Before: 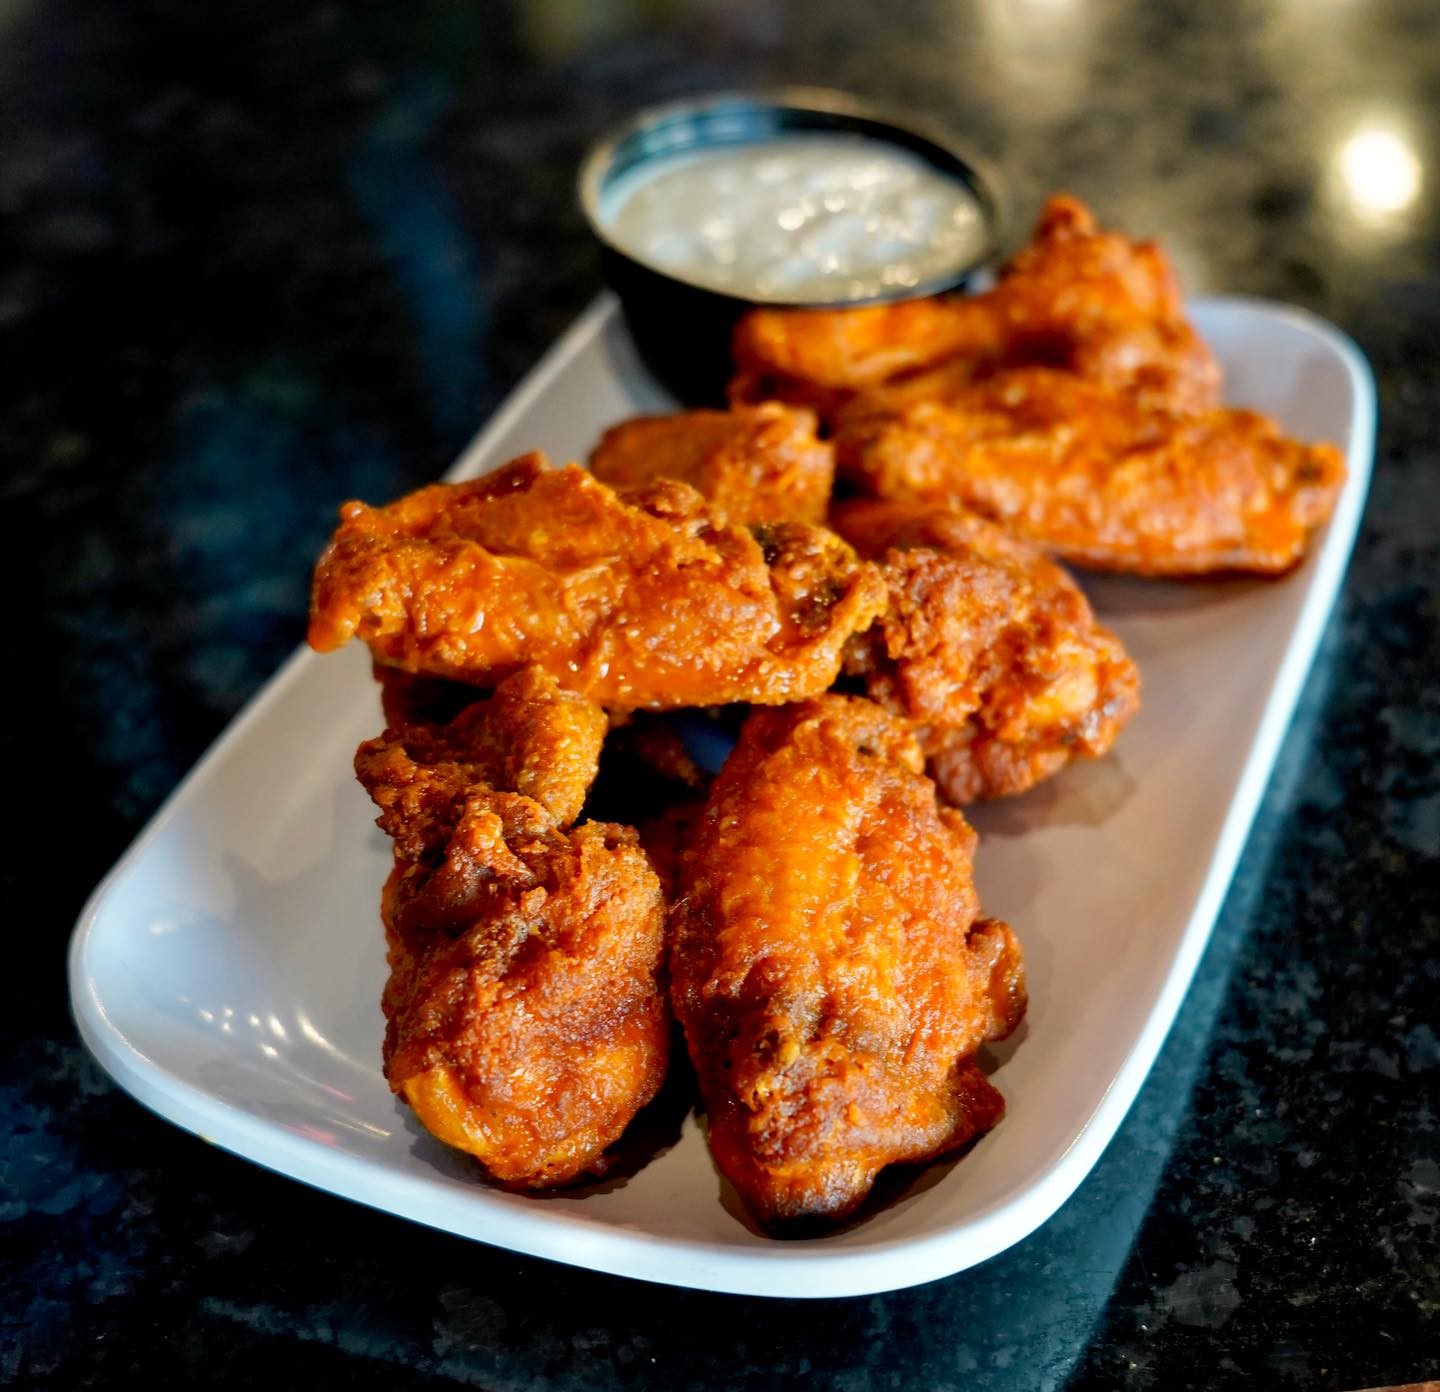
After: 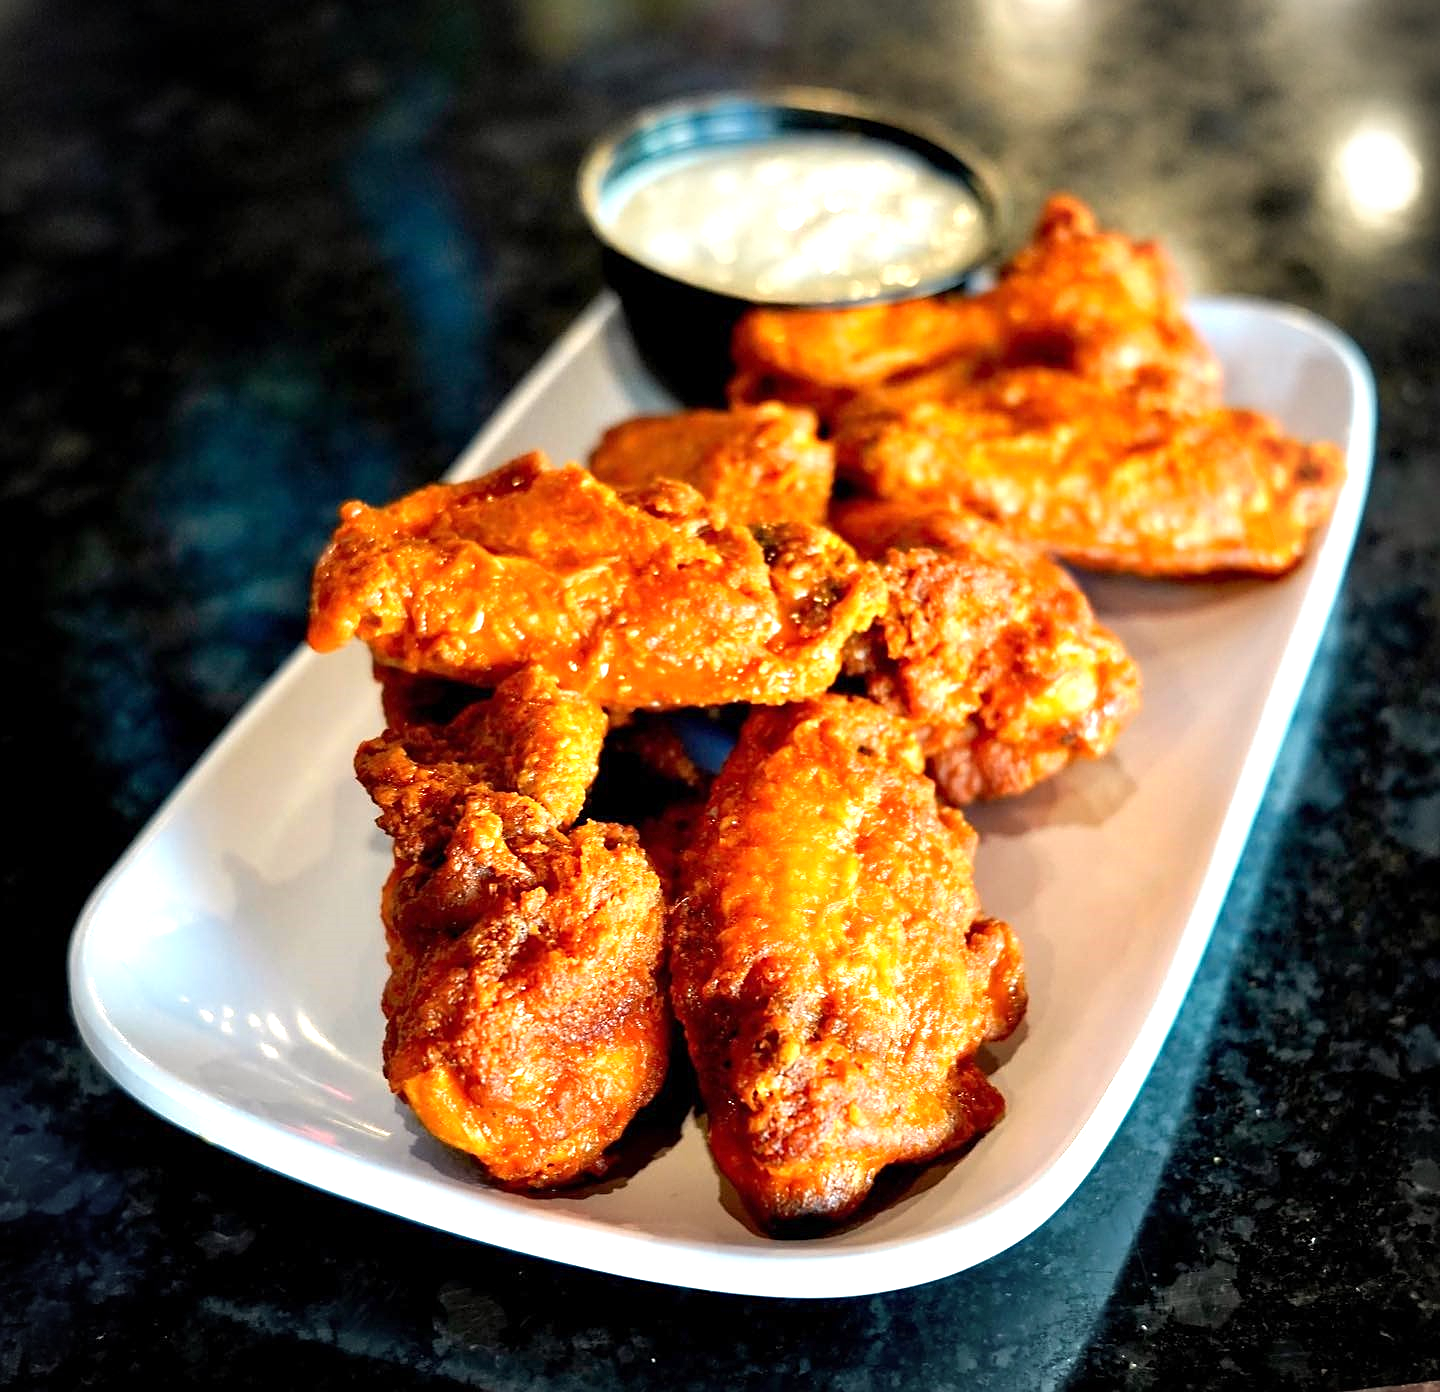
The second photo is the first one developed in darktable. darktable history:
exposure: exposure 0.95 EV, compensate highlight preservation false
vignetting: unbound false
white balance: red 1.009, blue 0.985
sharpen: on, module defaults
